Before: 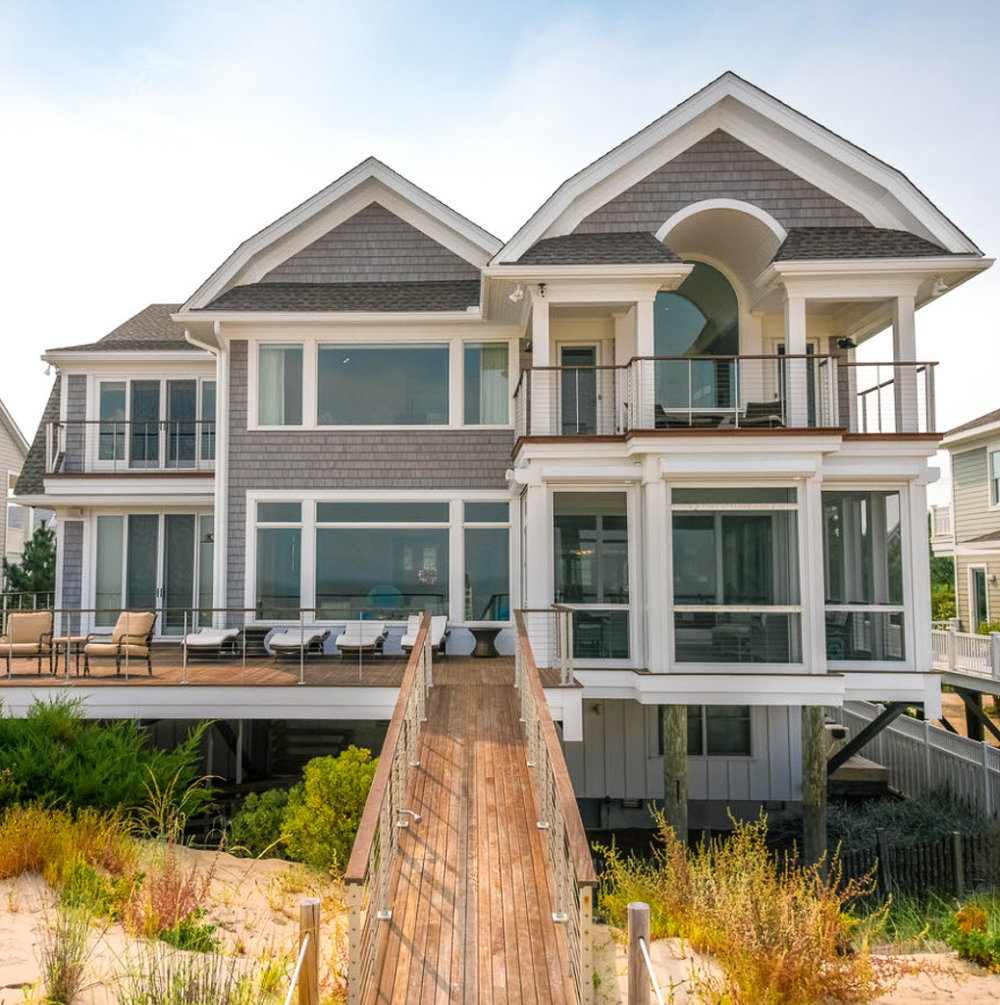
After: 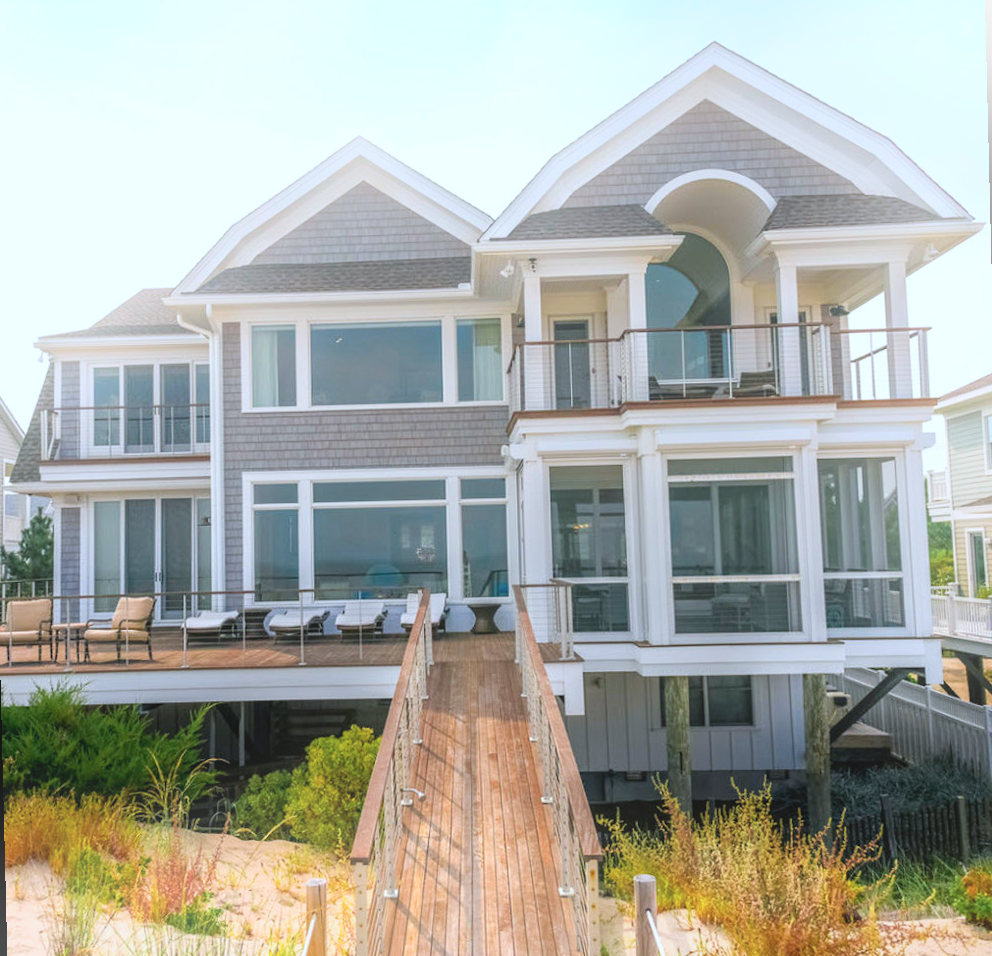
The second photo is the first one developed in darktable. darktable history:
rotate and perspective: rotation -1.42°, crop left 0.016, crop right 0.984, crop top 0.035, crop bottom 0.965
bloom: on, module defaults
color calibration: x 0.37, y 0.382, temperature 4313.32 K
